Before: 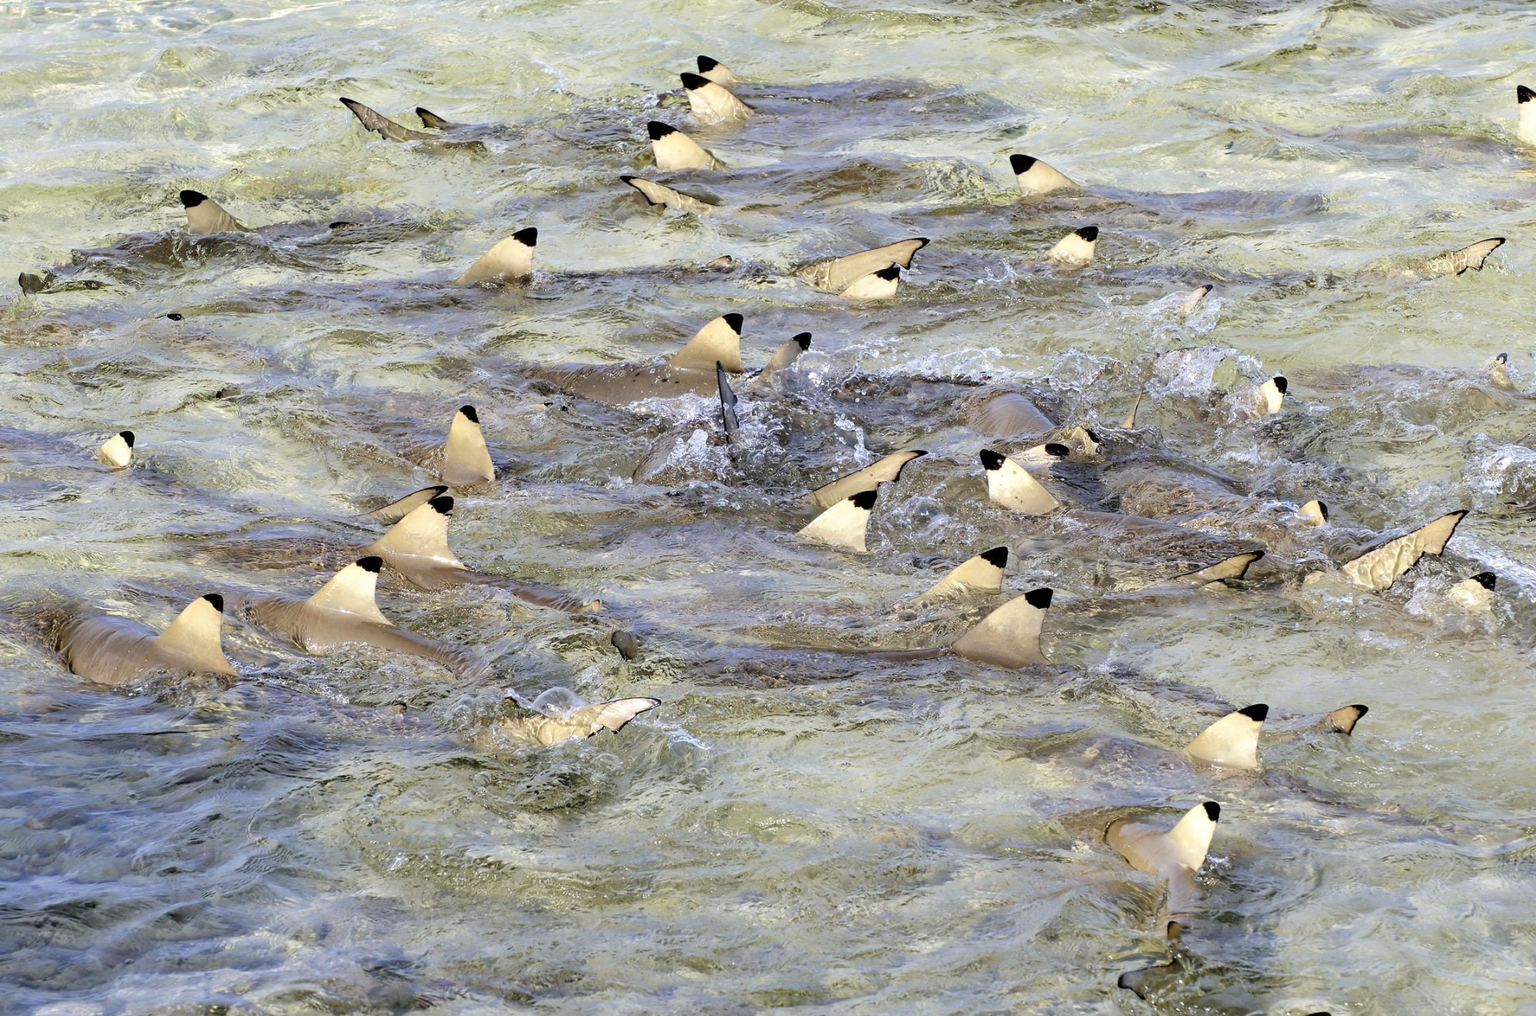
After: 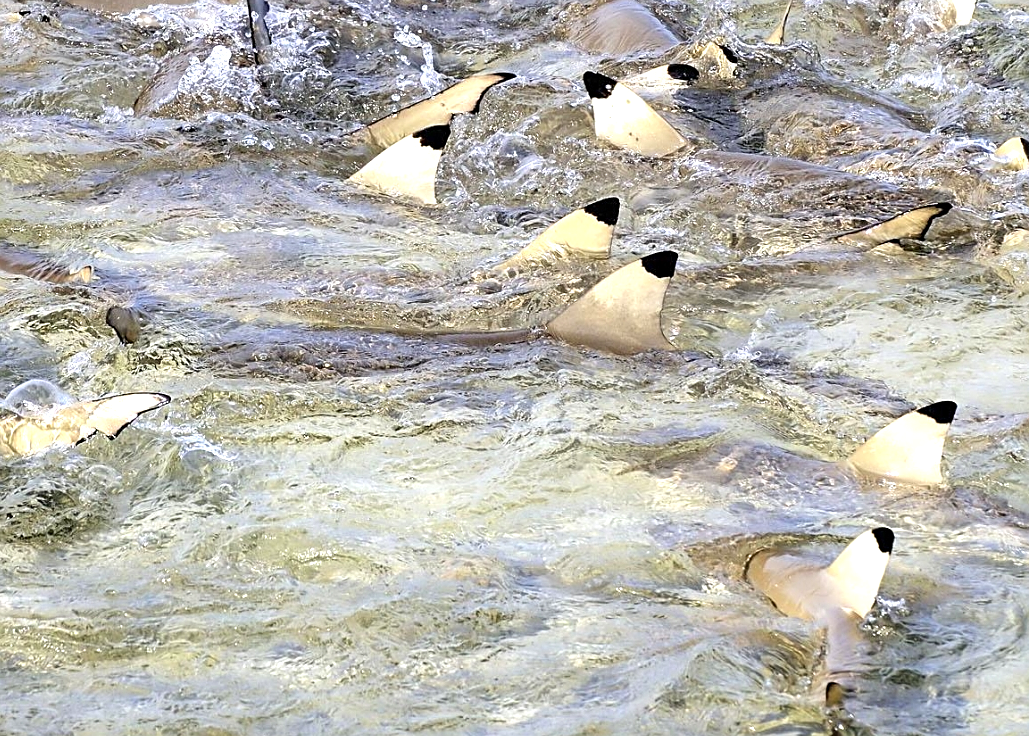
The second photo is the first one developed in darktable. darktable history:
crop: left 34.479%, top 38.822%, right 13.718%, bottom 5.172%
exposure: exposure 0.636 EV, compensate highlight preservation false
sharpen: on, module defaults
